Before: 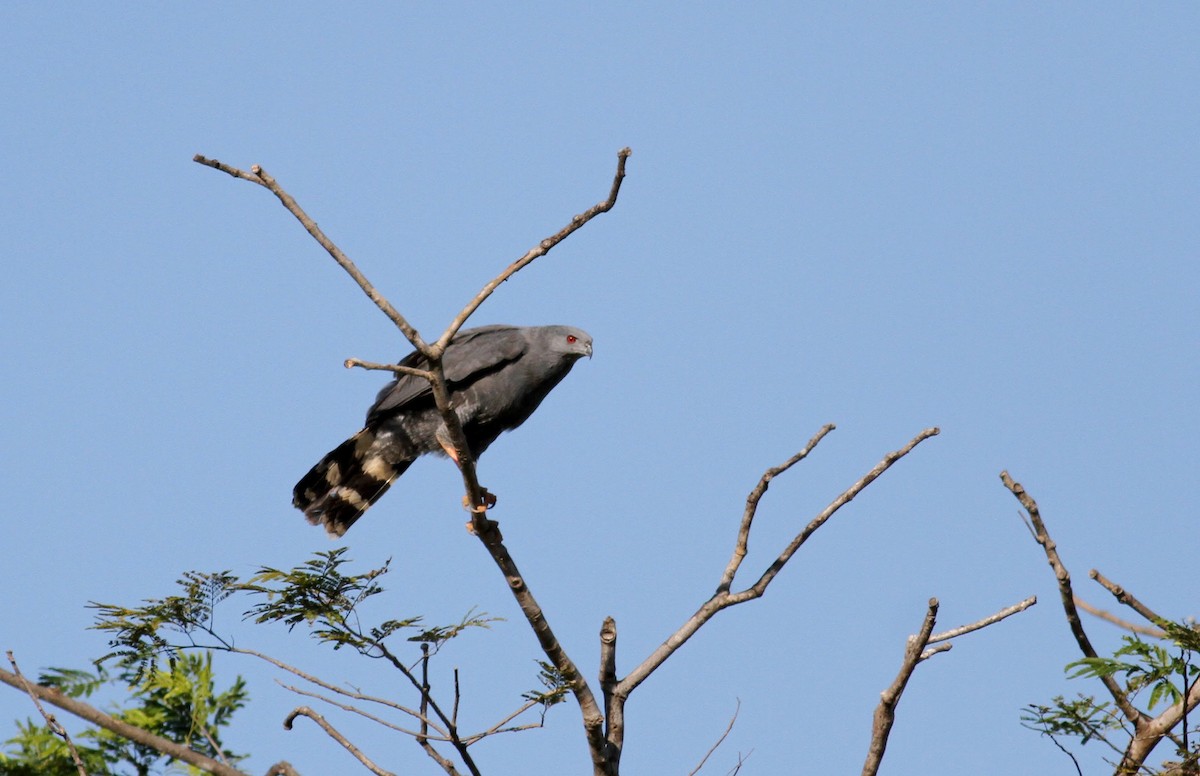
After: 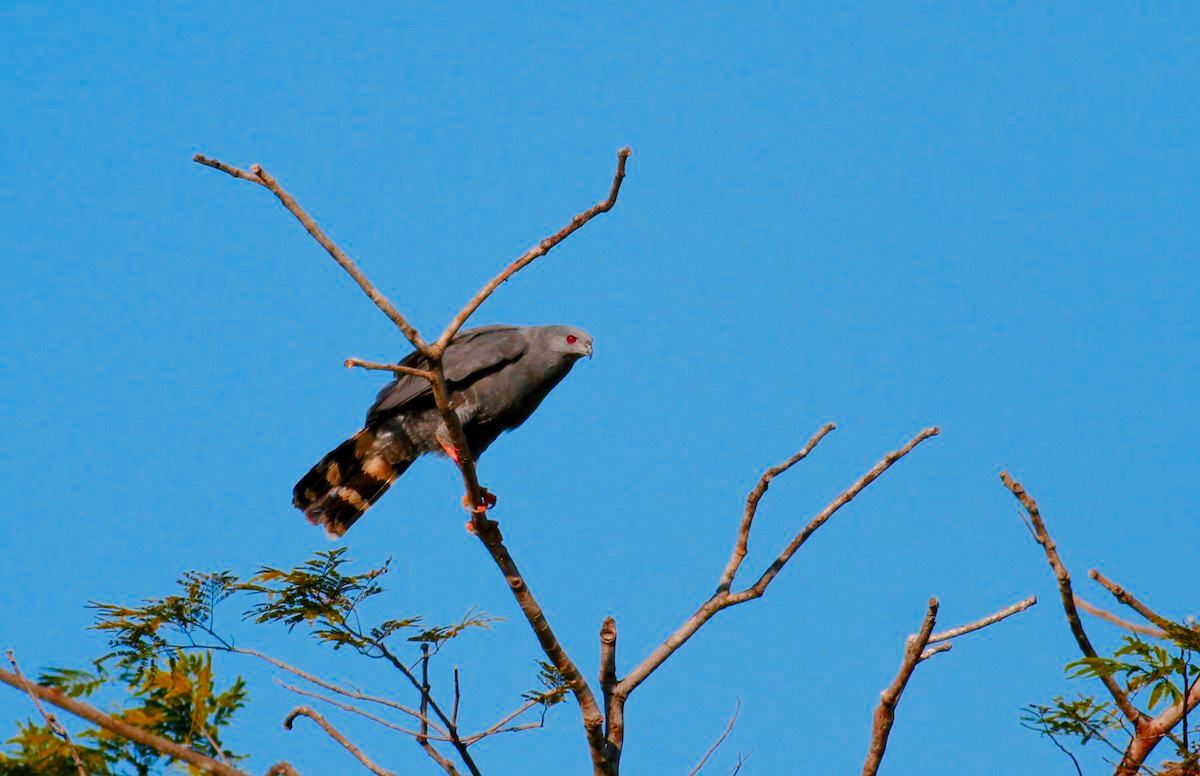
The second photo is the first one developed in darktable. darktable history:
color zones: curves: ch0 [(0.473, 0.374) (0.742, 0.784)]; ch1 [(0.354, 0.737) (0.742, 0.705)]; ch2 [(0.318, 0.421) (0.758, 0.532)]
color balance rgb: perceptual saturation grading › global saturation 20%, perceptual saturation grading › highlights -14.235%, perceptual saturation grading › shadows 49.424%, global vibrance 11.075%
